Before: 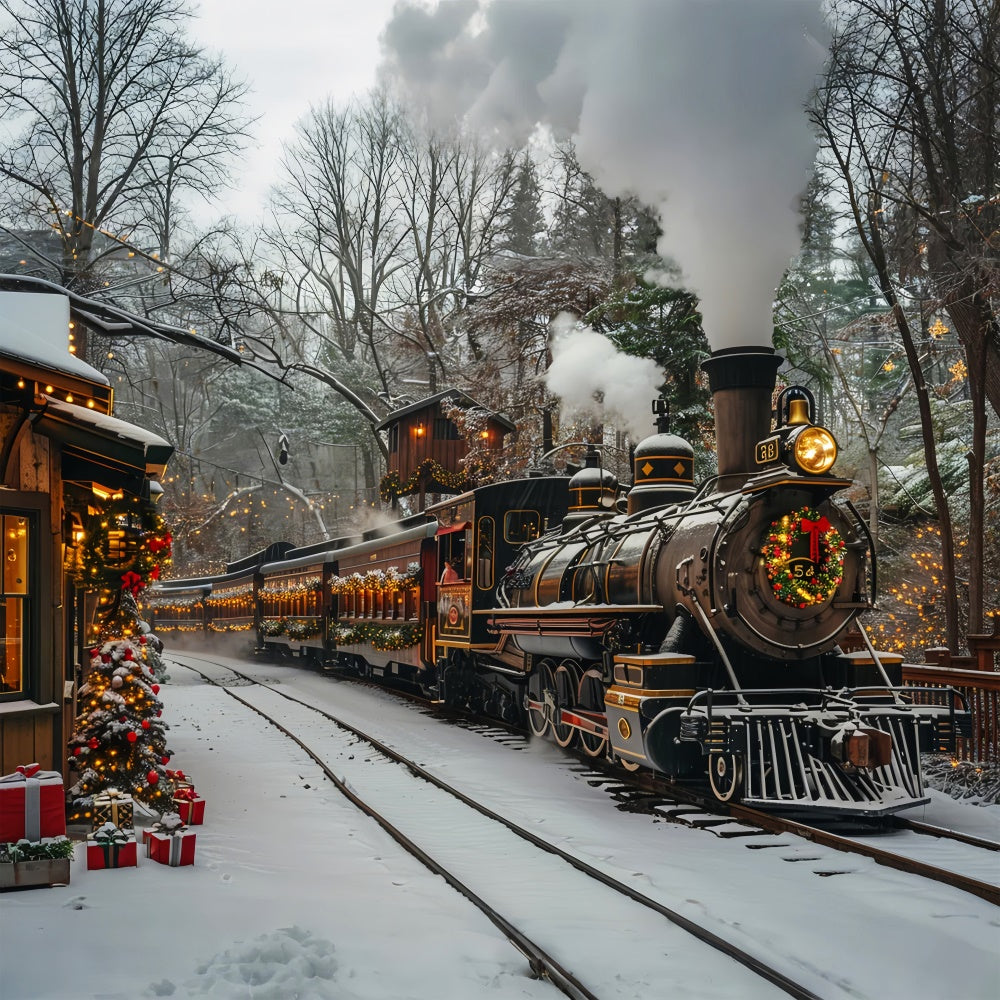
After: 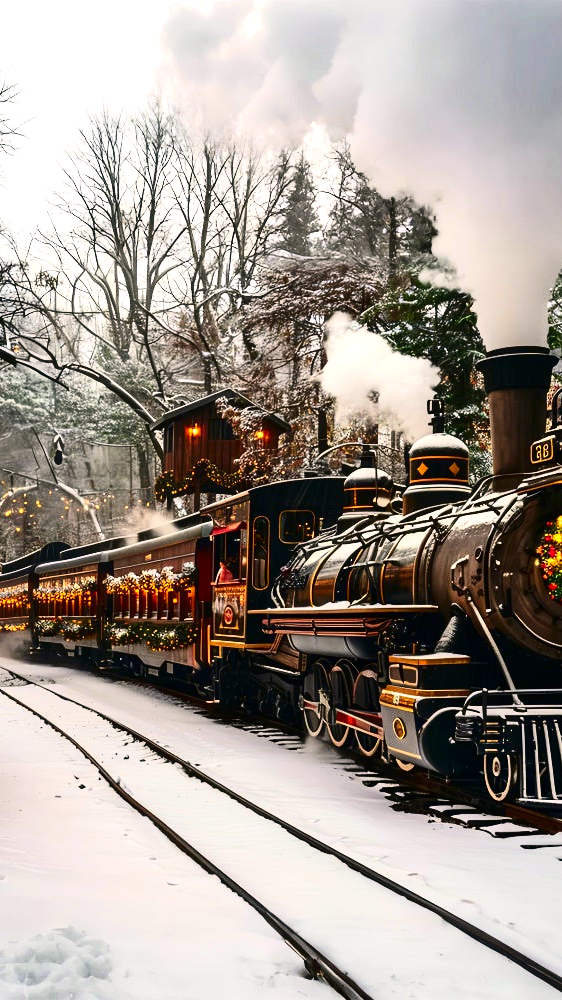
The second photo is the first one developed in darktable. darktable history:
exposure: black level correction 0, exposure 0.7 EV, compensate exposure bias true, compensate highlight preservation false
contrast brightness saturation: contrast 0.32, brightness -0.08, saturation 0.17
color correction: highlights a* 5.81, highlights b* 4.84
crop and rotate: left 22.516%, right 21.234%
